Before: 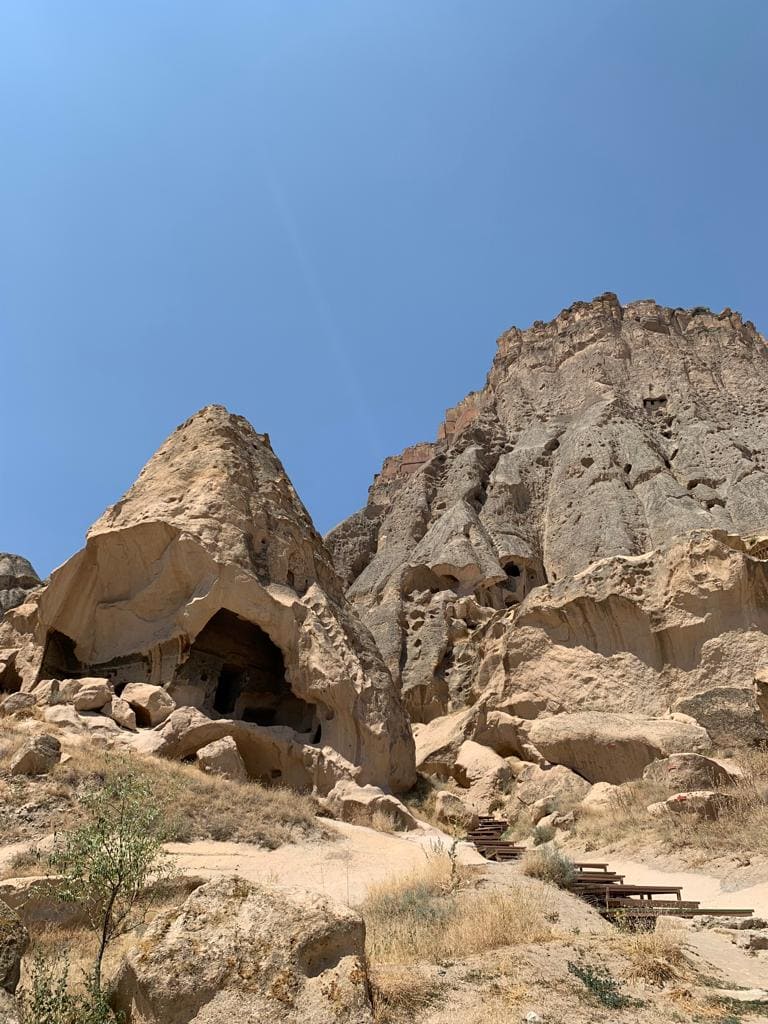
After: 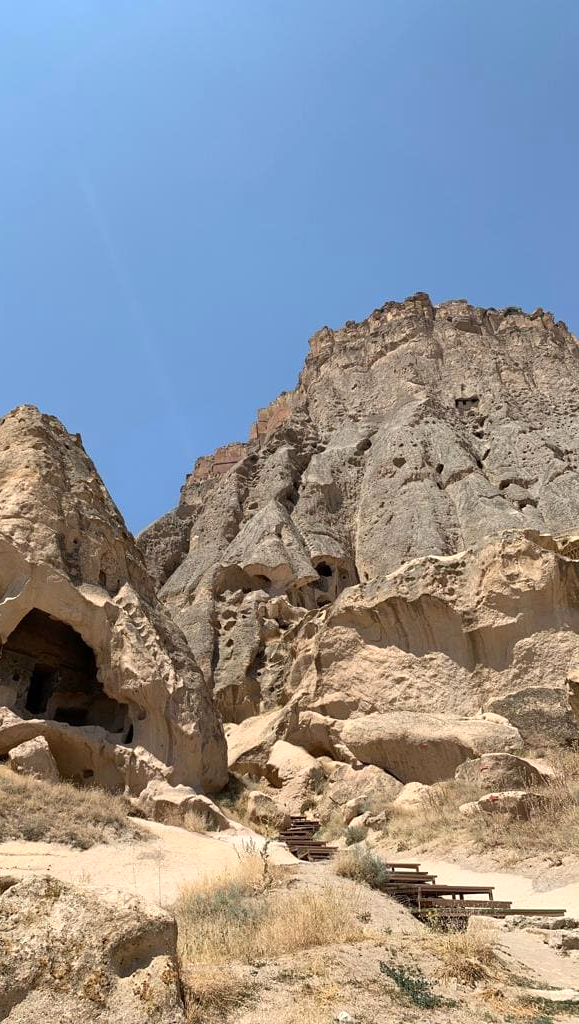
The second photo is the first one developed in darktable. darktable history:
crop and rotate: left 24.6%
exposure: exposure 0.2 EV, compensate highlight preservation false
